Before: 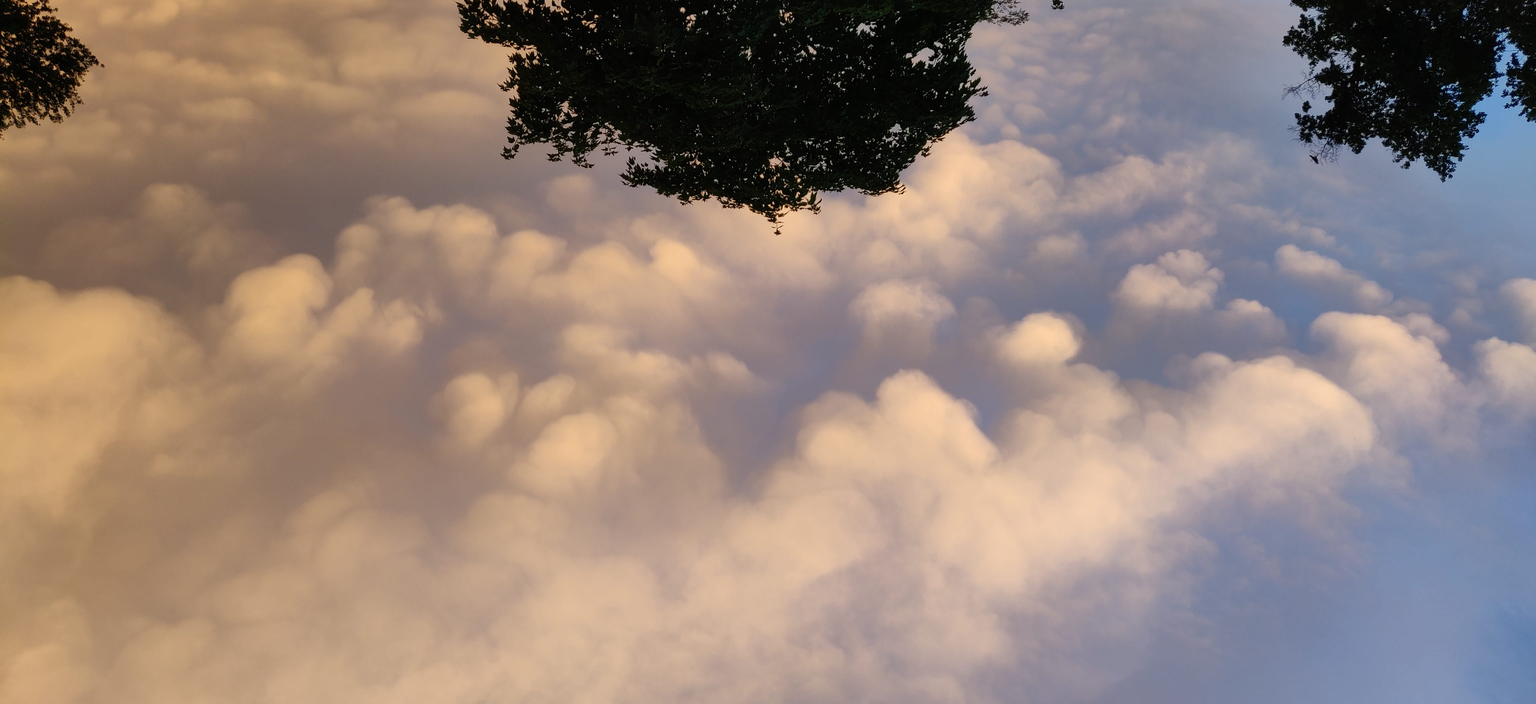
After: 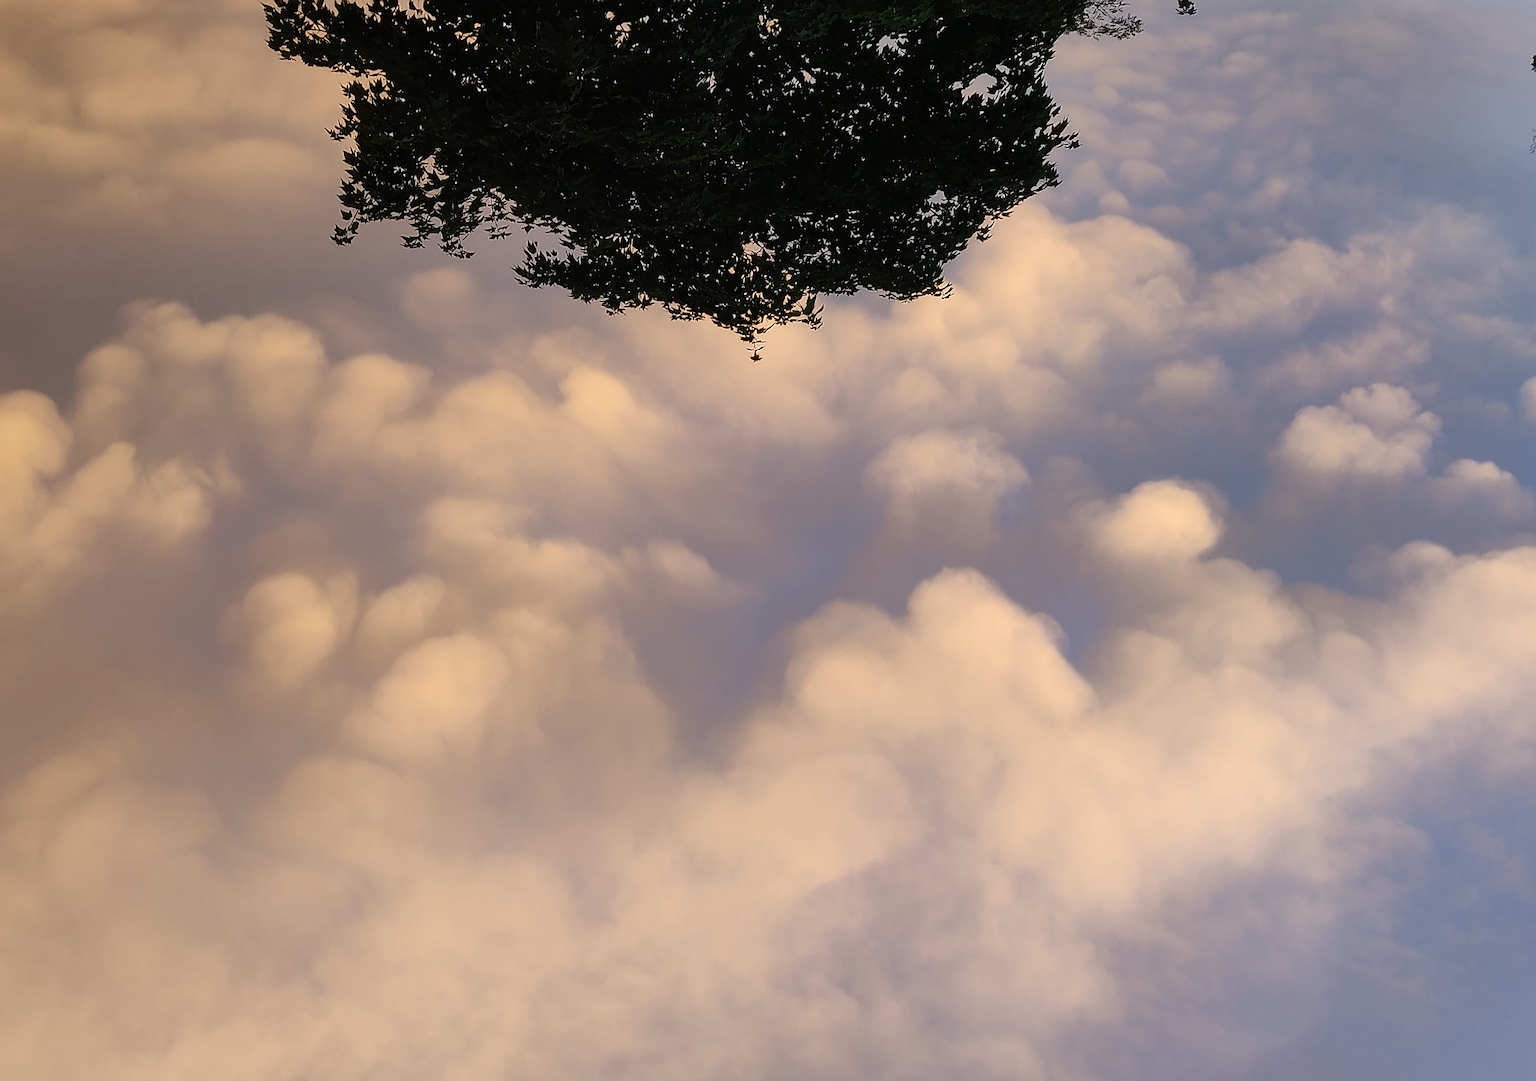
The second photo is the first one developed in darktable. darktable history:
levels: mode automatic
sharpen: radius 1.416, amount 1.244, threshold 0.679
crop and rotate: left 18.613%, right 16.275%
exposure: black level correction 0, compensate highlight preservation false
